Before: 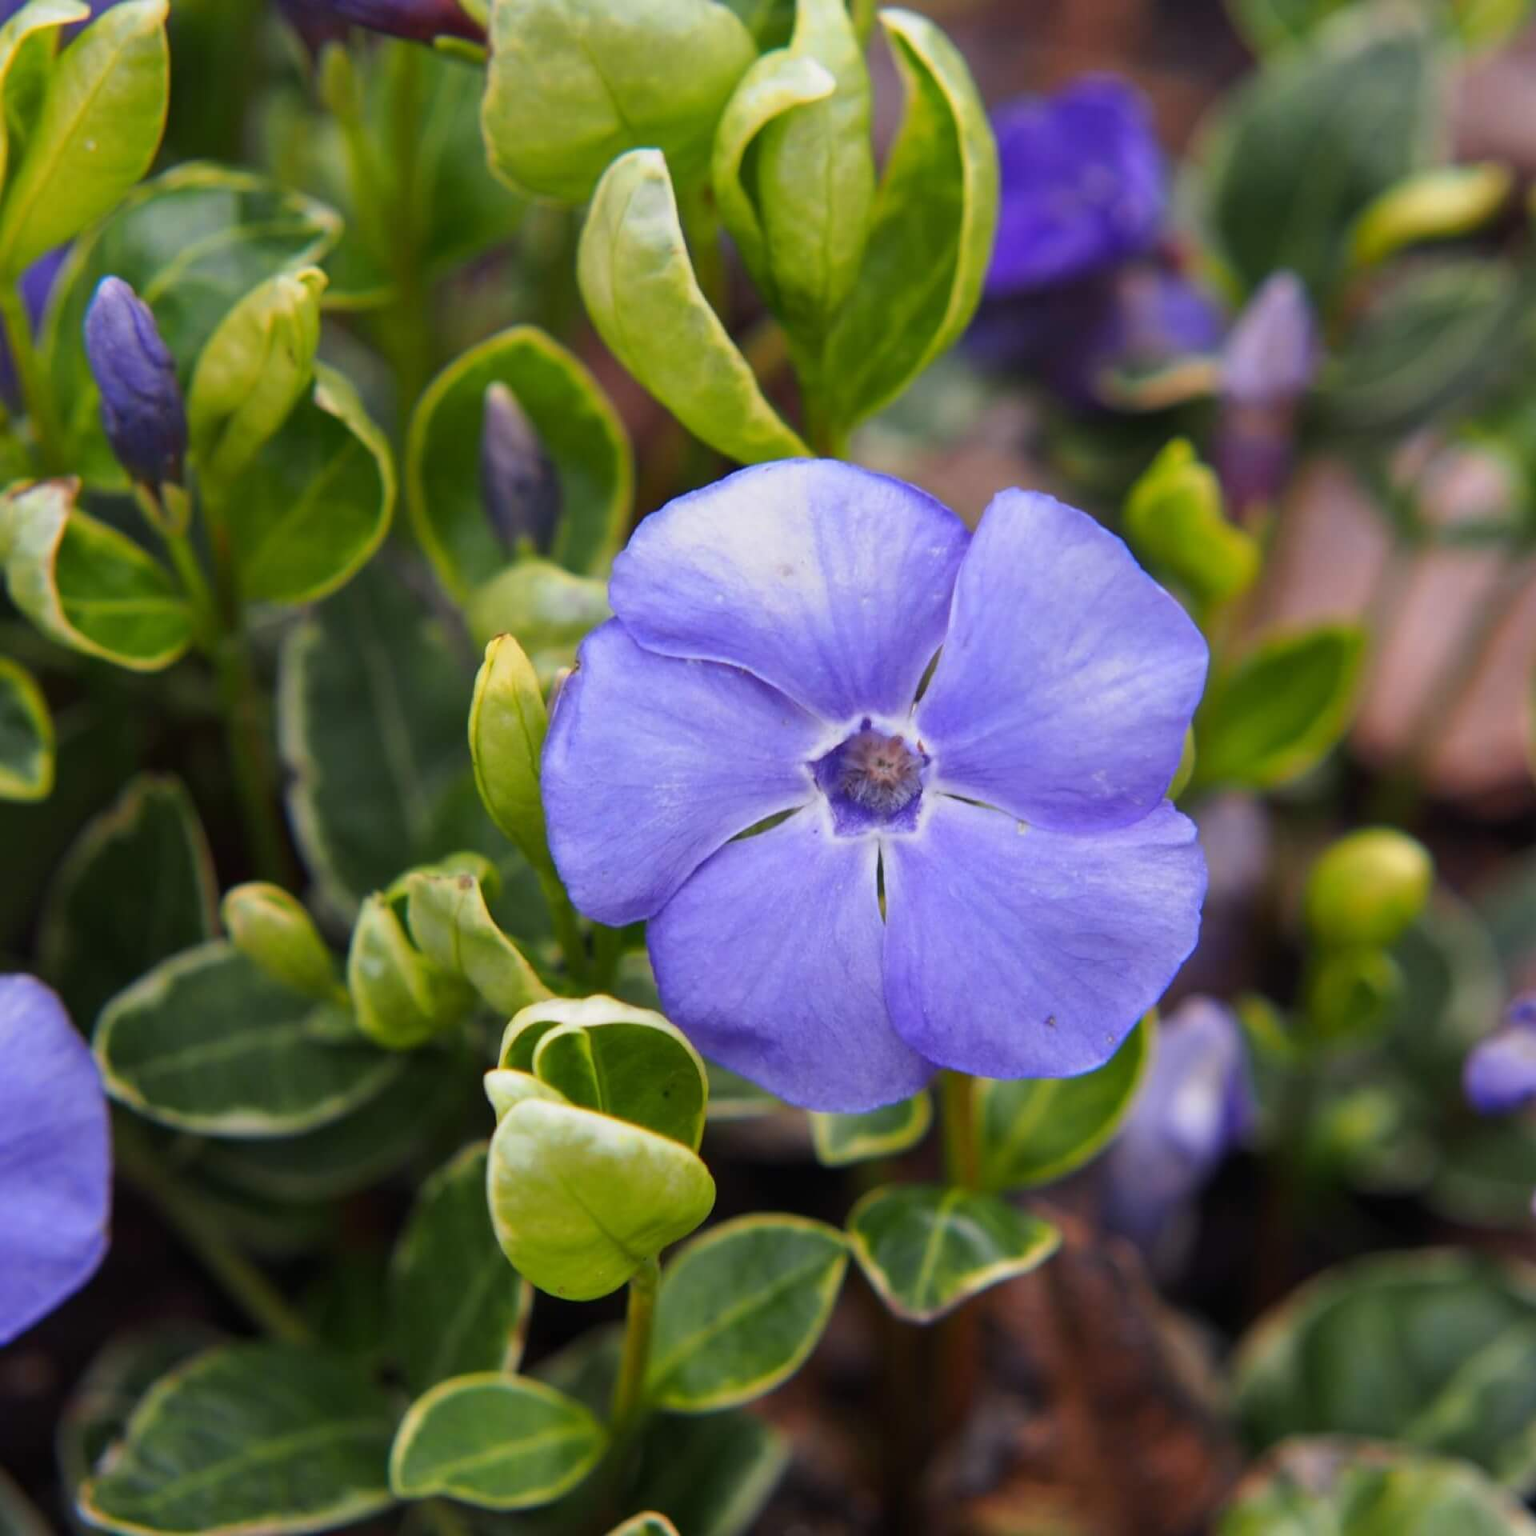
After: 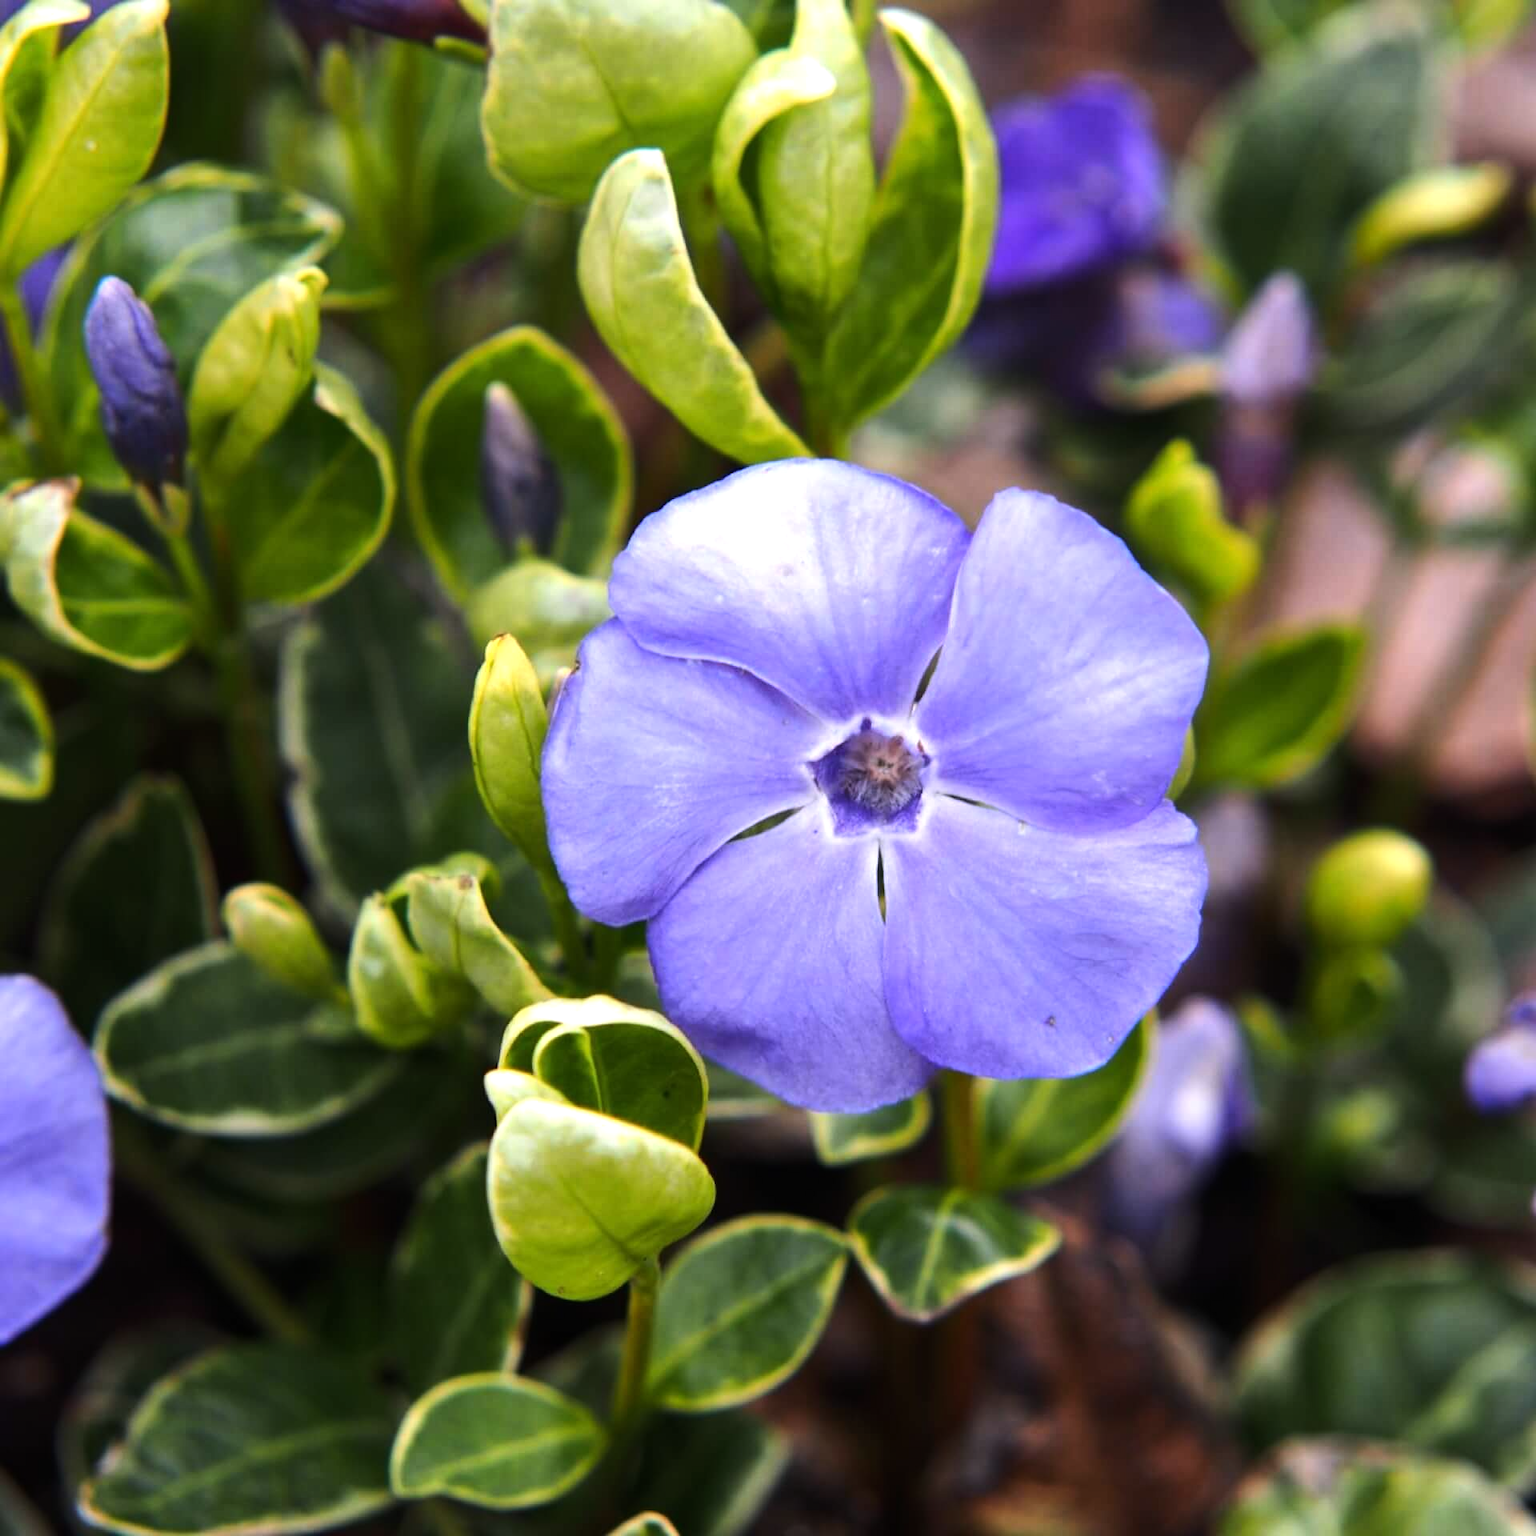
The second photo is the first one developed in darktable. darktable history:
tone equalizer: -8 EV -0.76 EV, -7 EV -0.678 EV, -6 EV -0.635 EV, -5 EV -0.413 EV, -3 EV 0.399 EV, -2 EV 0.6 EV, -1 EV 0.68 EV, +0 EV 0.758 EV, edges refinement/feathering 500, mask exposure compensation -1.57 EV, preserve details no
